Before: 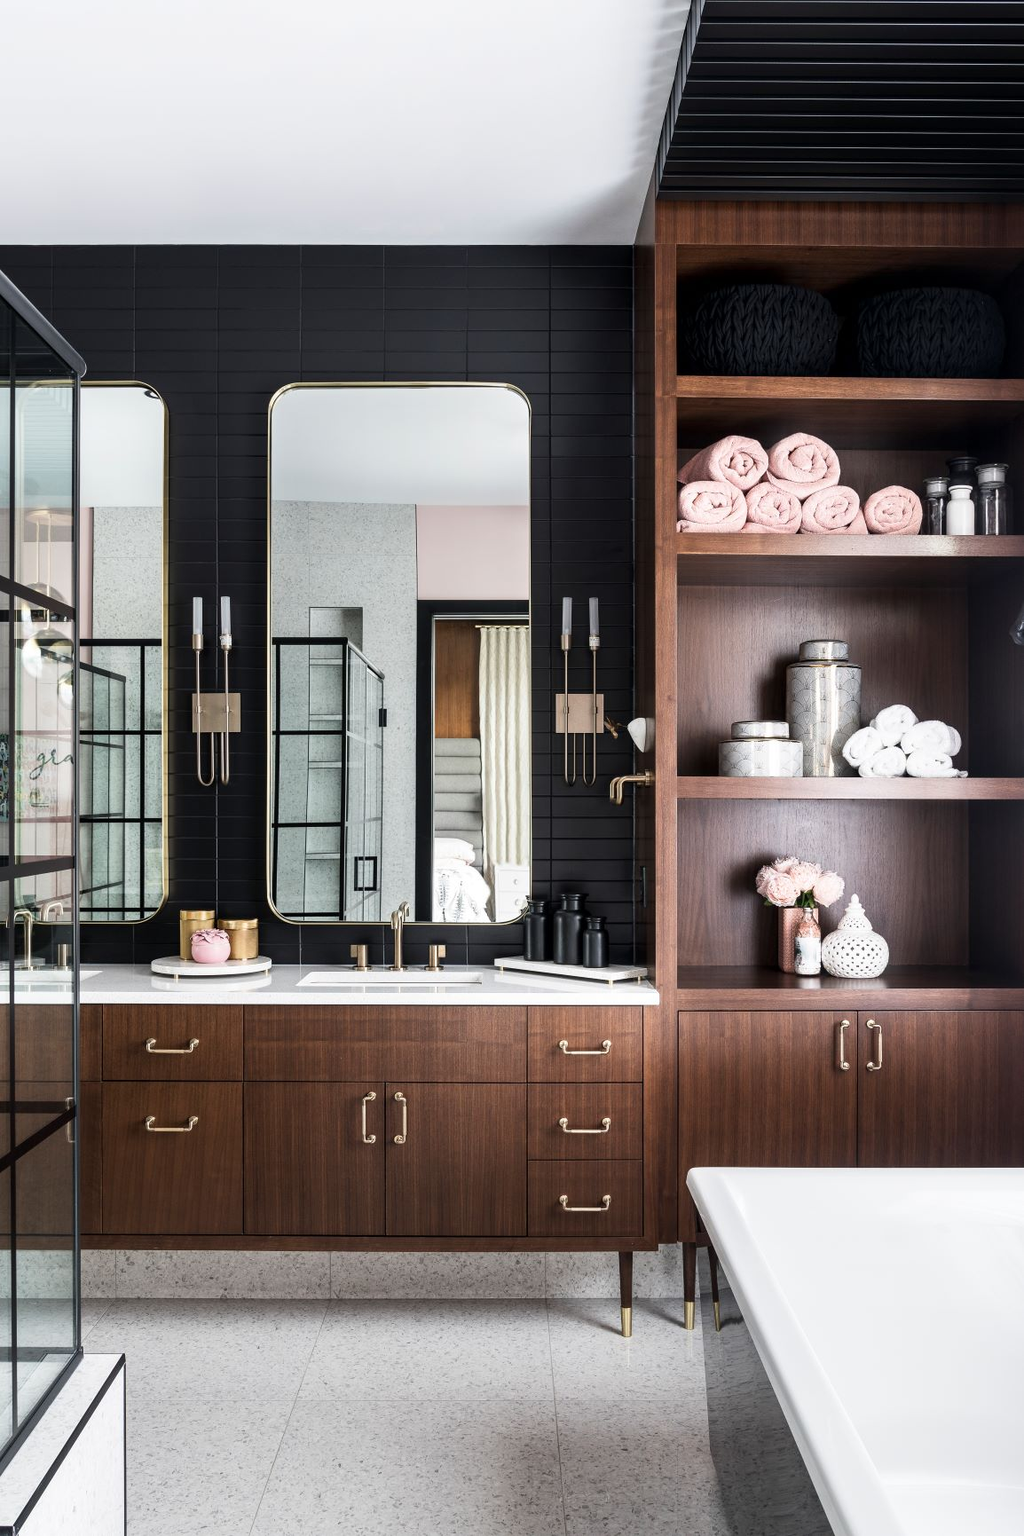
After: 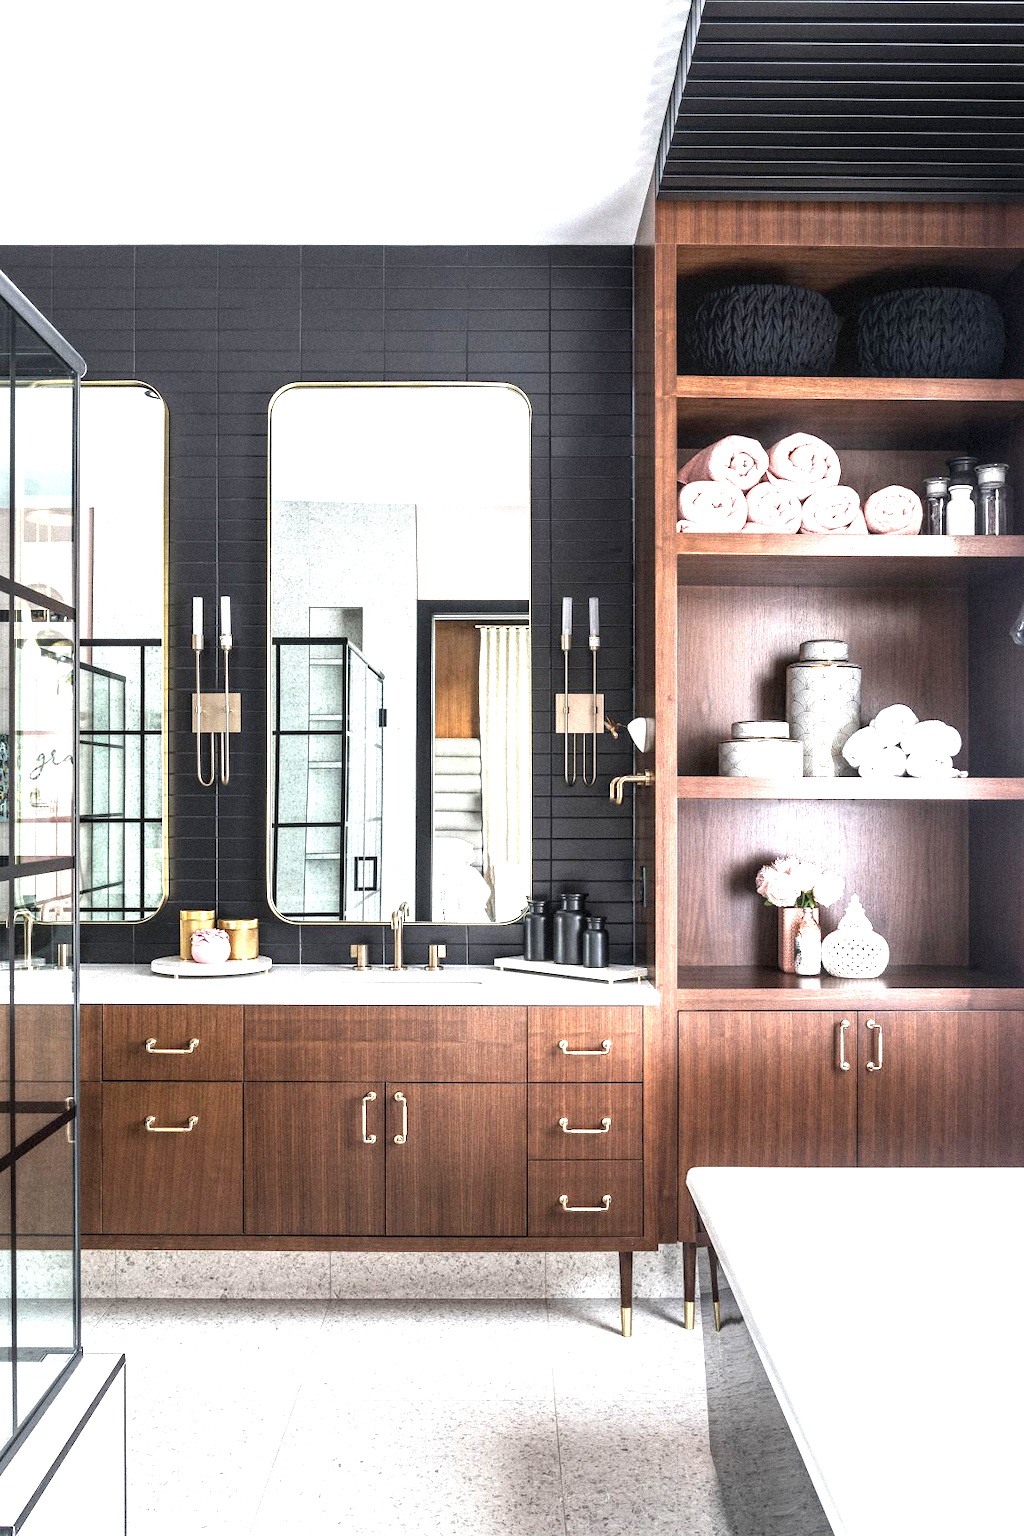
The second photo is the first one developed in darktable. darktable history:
grain: mid-tones bias 0%
exposure: black level correction 0, exposure 1.2 EV, compensate exposure bias true, compensate highlight preservation false
local contrast: on, module defaults
